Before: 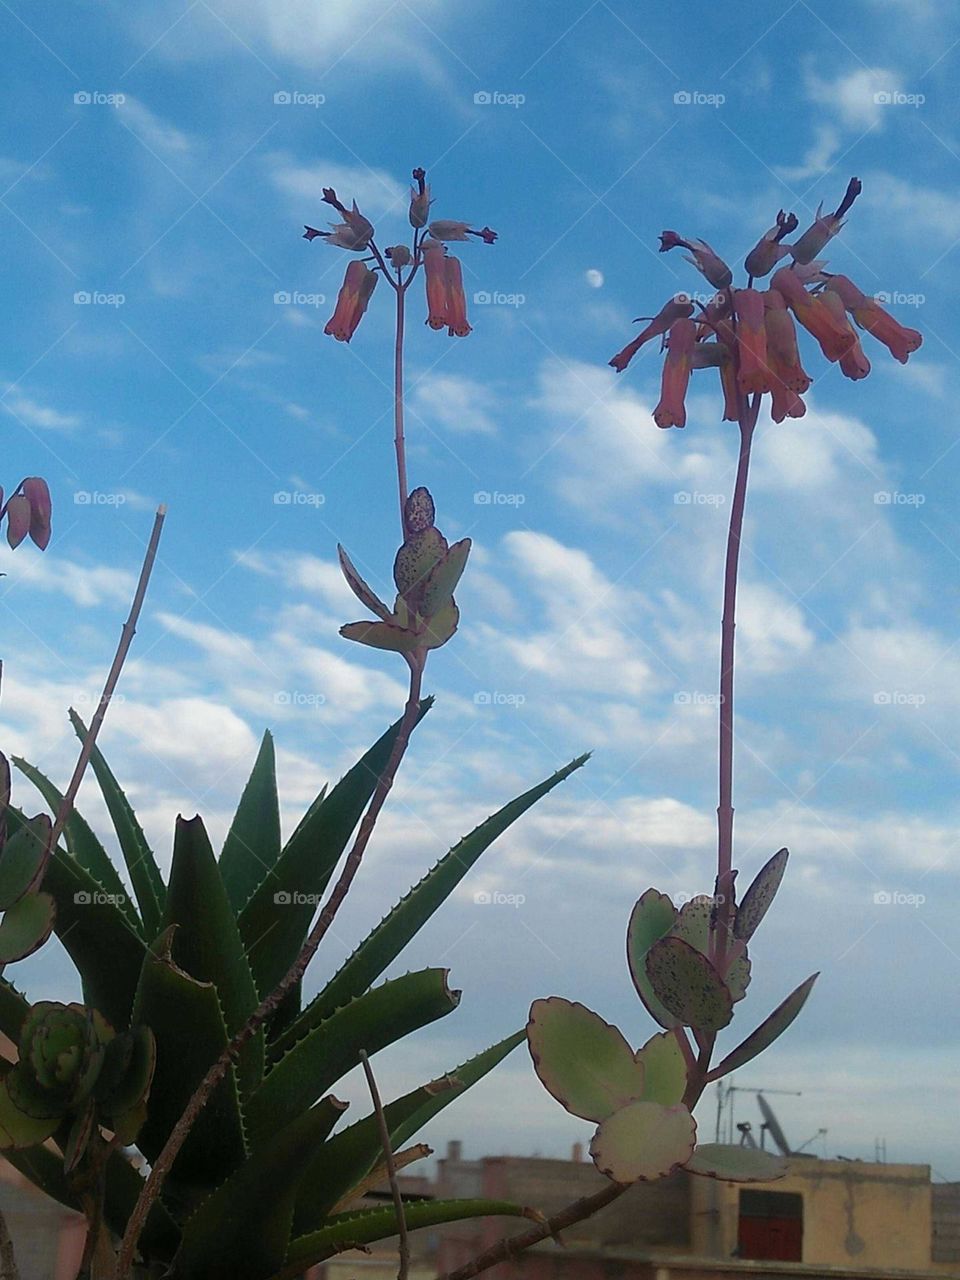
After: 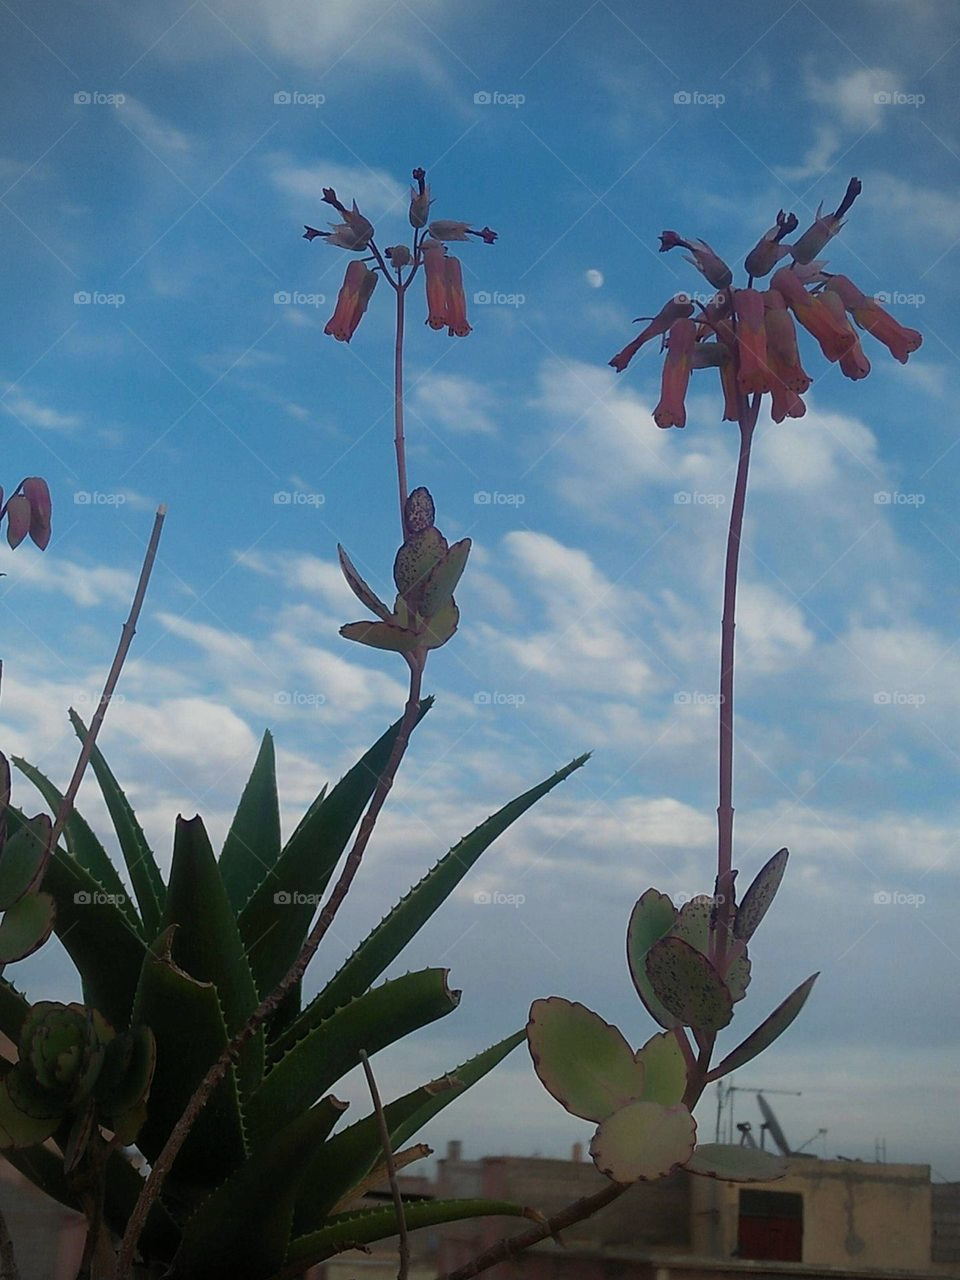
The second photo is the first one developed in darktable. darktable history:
exposure: exposure -0.462 EV, compensate highlight preservation false
vignetting: fall-off radius 60.92%
